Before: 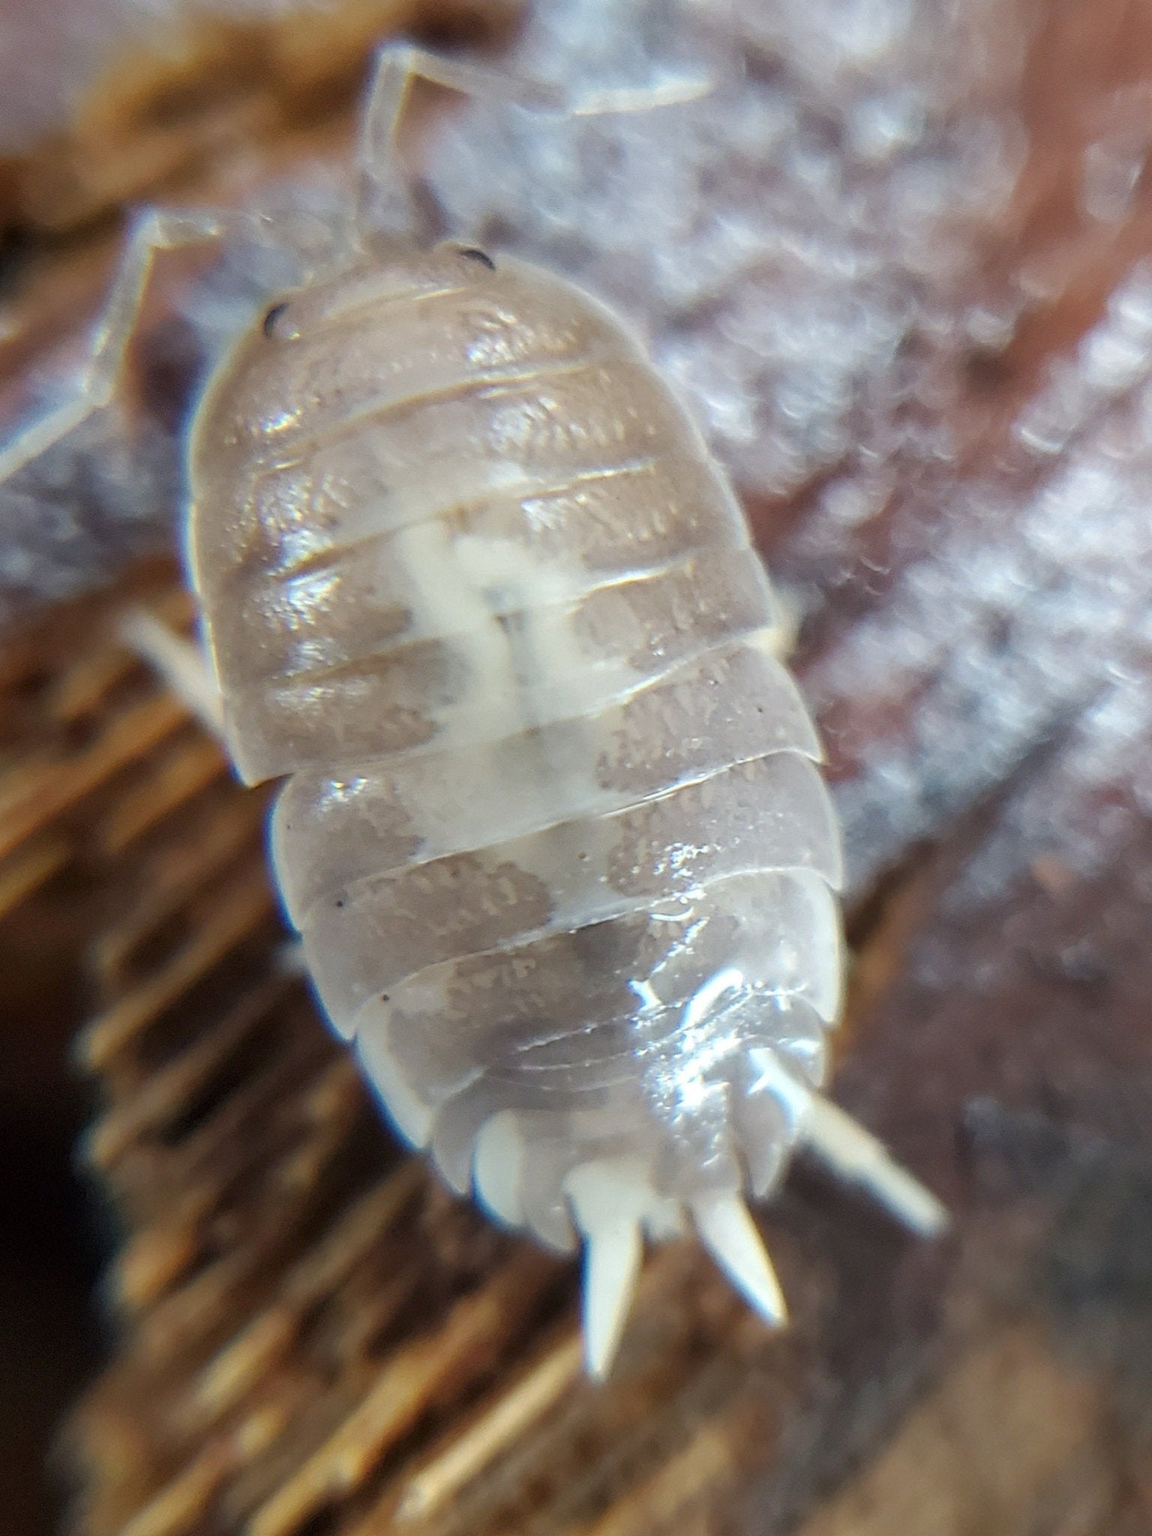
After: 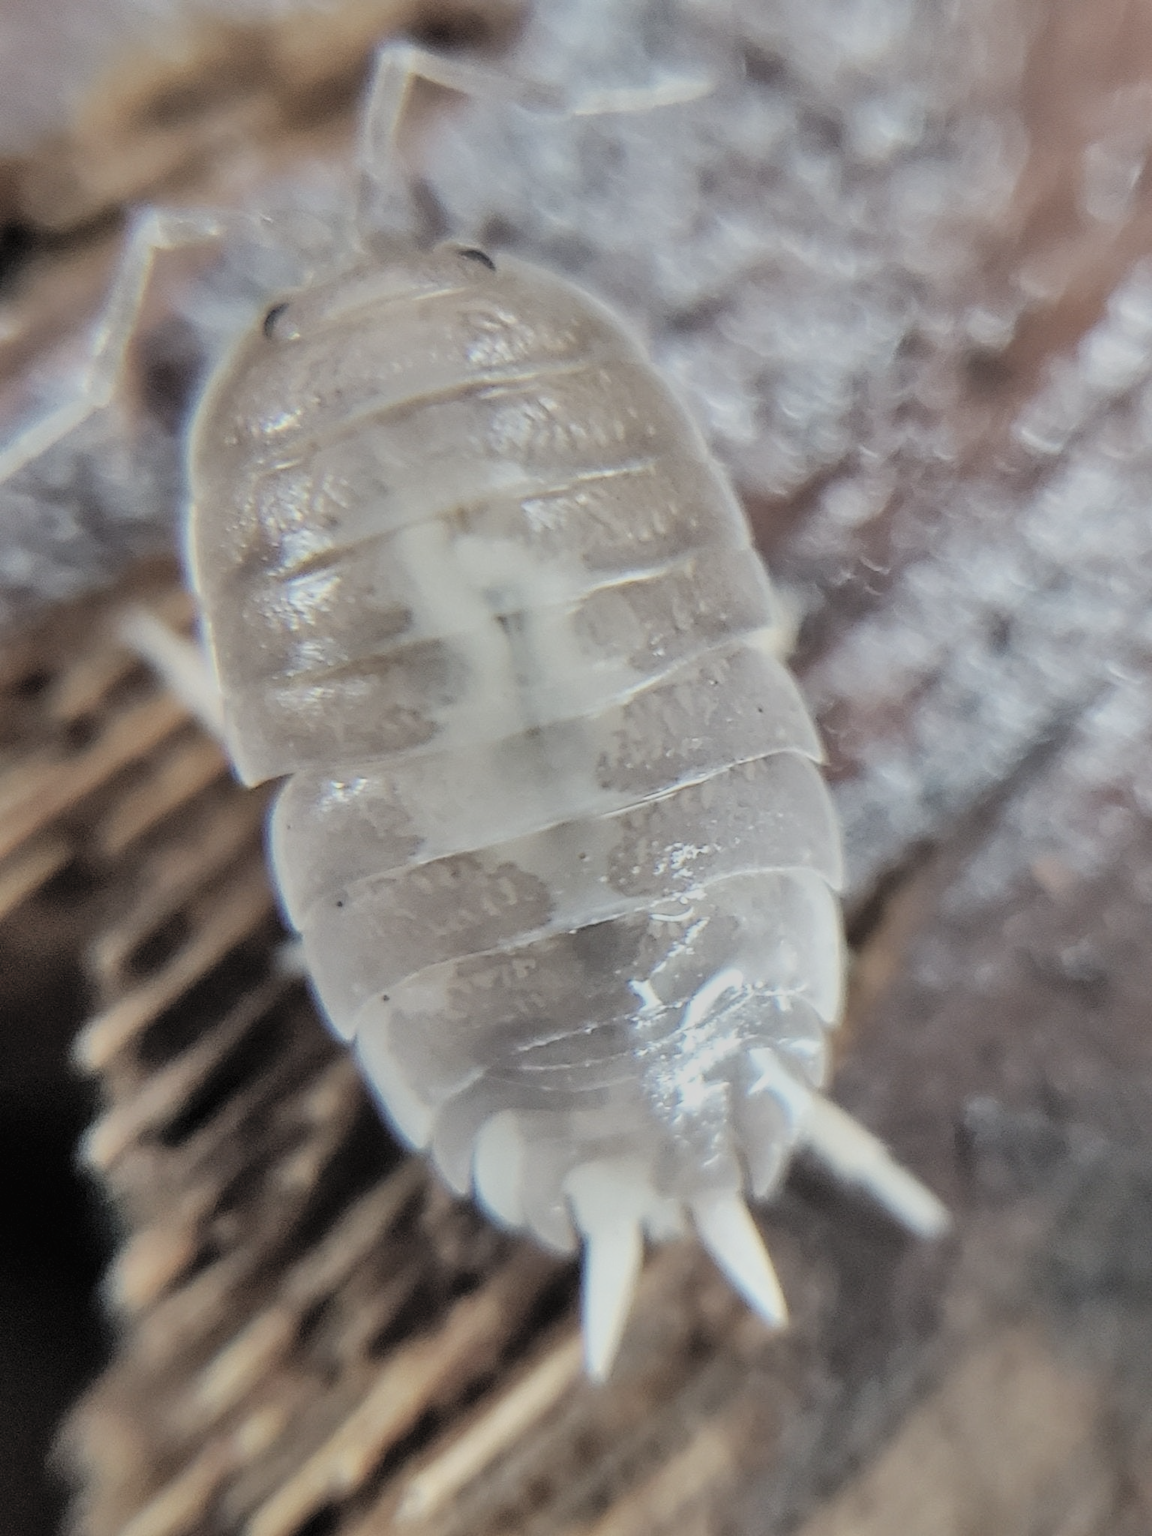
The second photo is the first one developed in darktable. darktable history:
shadows and highlights: radius 100.41, shadows 50.55, highlights -64.36, highlights color adjustment 49.82%, soften with gaussian
filmic rgb: black relative exposure -7.65 EV, white relative exposure 4.56 EV, hardness 3.61, color science v6 (2022)
contrast brightness saturation: brightness 0.18, saturation -0.5
